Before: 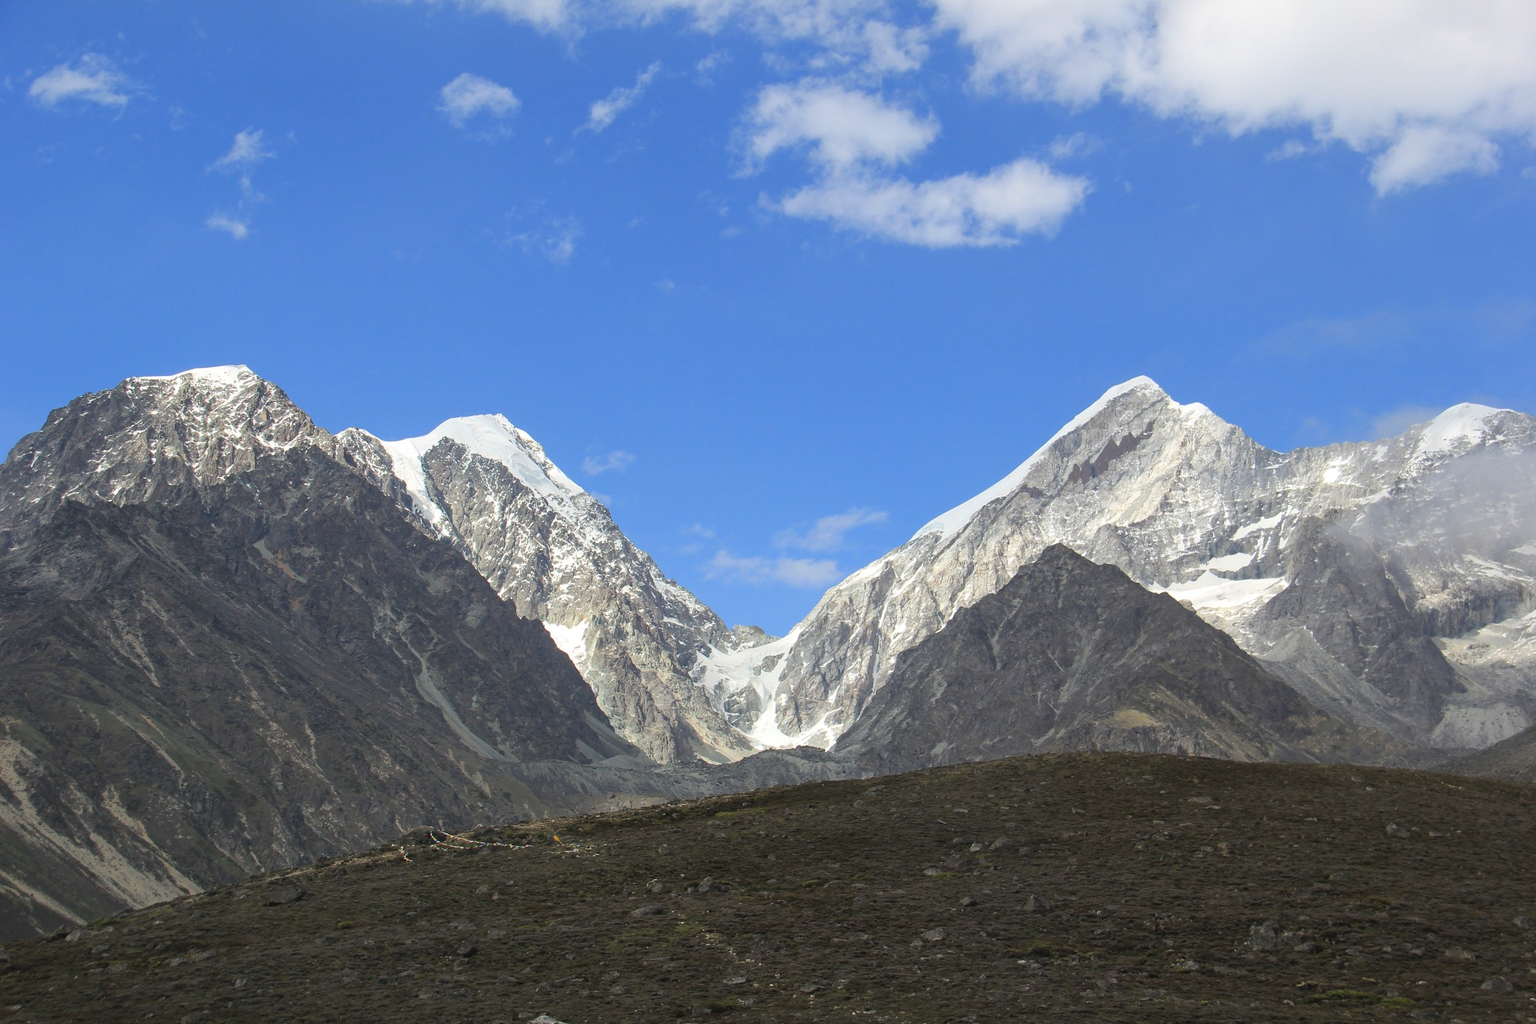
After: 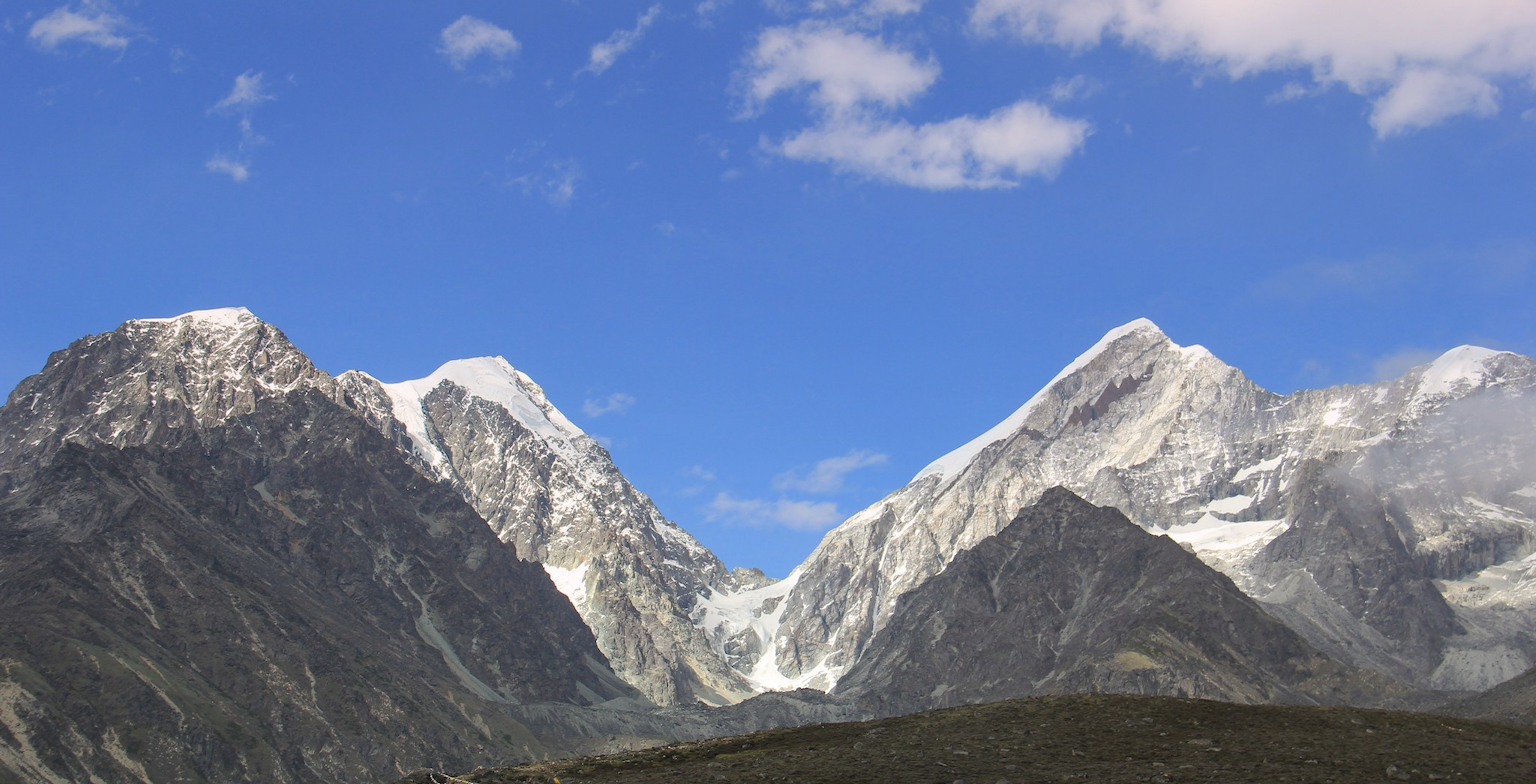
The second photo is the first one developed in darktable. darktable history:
crop: top 5.667%, bottom 17.637%
graduated density: density 0.38 EV, hardness 21%, rotation -6.11°, saturation 32%
